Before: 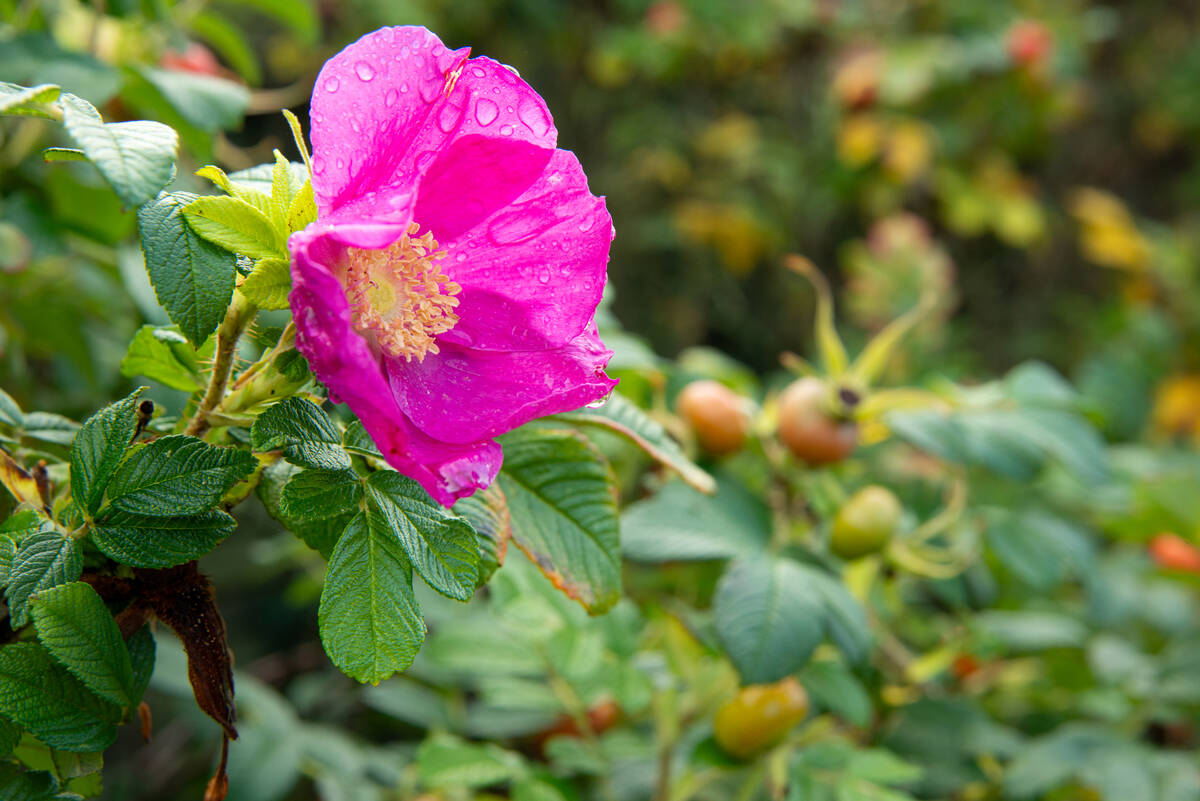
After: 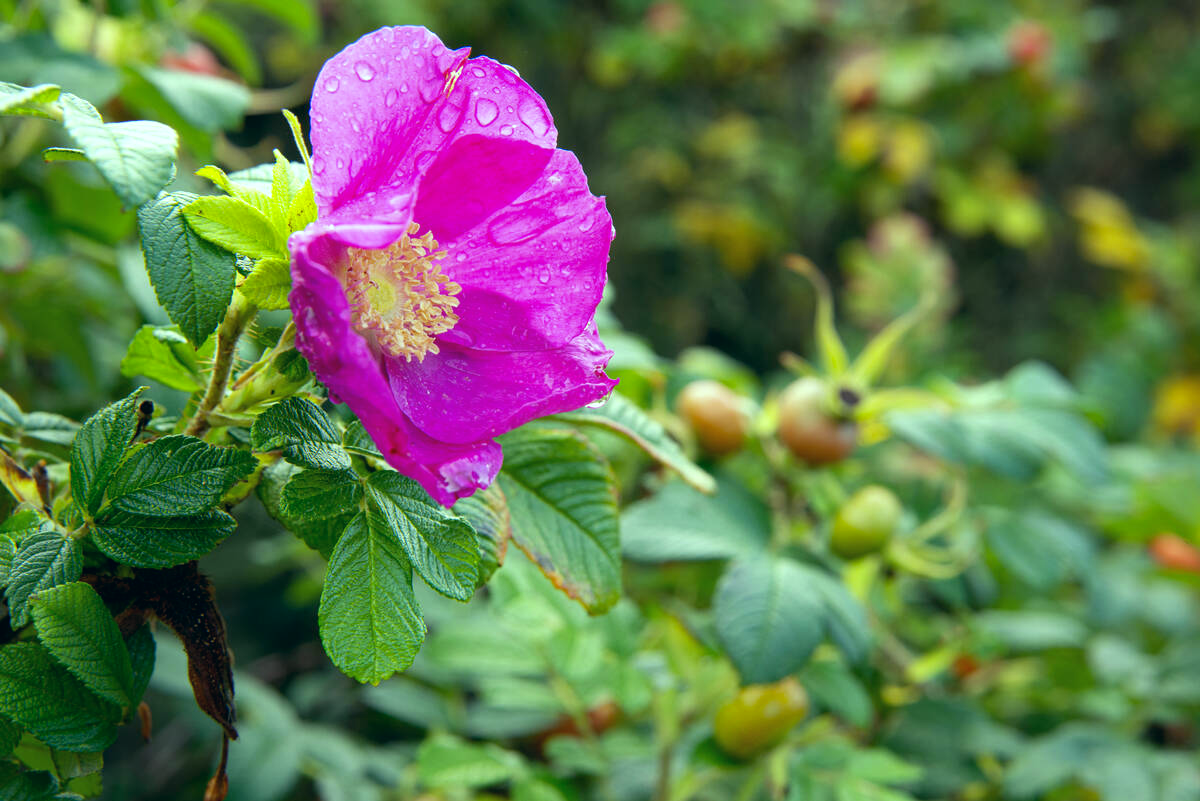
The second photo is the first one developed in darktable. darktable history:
color correction: highlights a* 5.38, highlights b* 5.3, shadows a* -4.26, shadows b* -5.11
color balance: mode lift, gamma, gain (sRGB), lift [0.997, 0.979, 1.021, 1.011], gamma [1, 1.084, 0.916, 0.998], gain [1, 0.87, 1.13, 1.101], contrast 4.55%, contrast fulcrum 38.24%, output saturation 104.09%
exposure: compensate highlight preservation false
